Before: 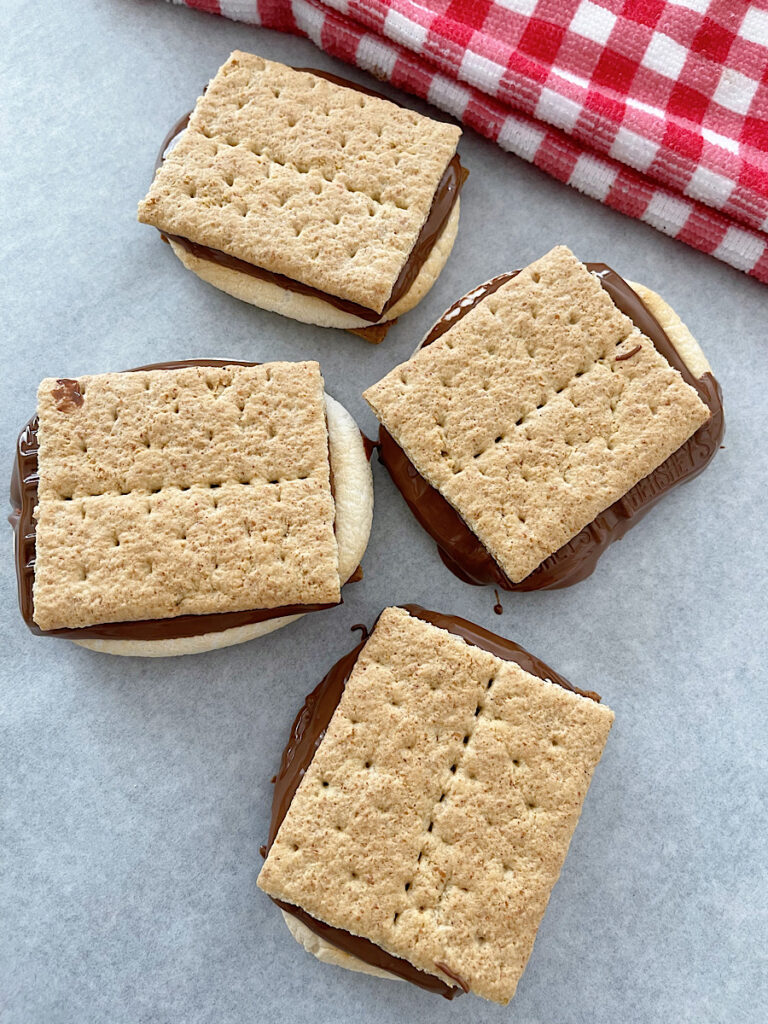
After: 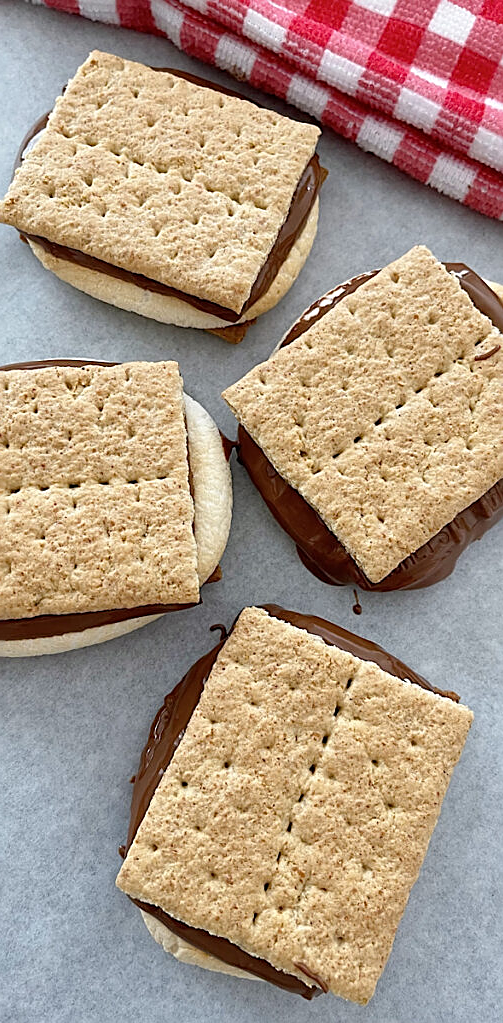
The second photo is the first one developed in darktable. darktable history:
sharpen: on, module defaults
crop and rotate: left 18.422%, right 16.031%
